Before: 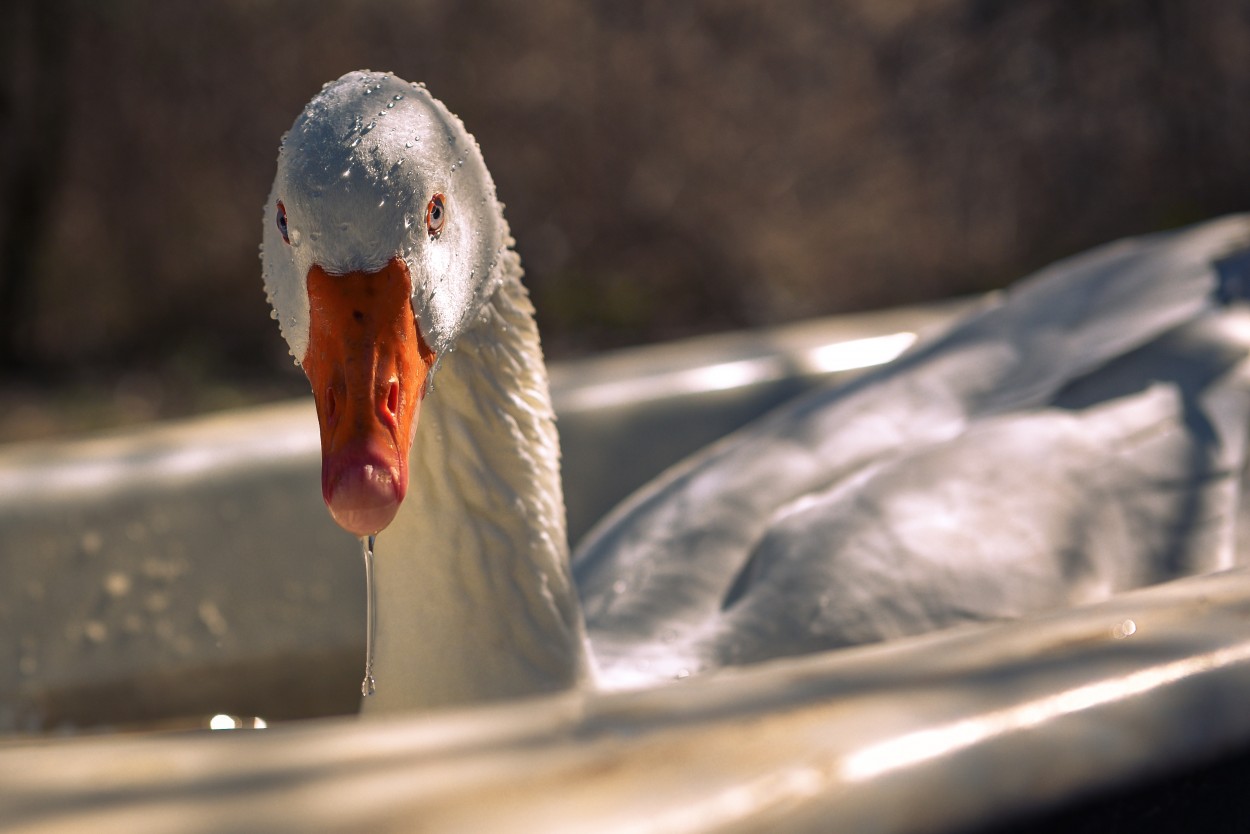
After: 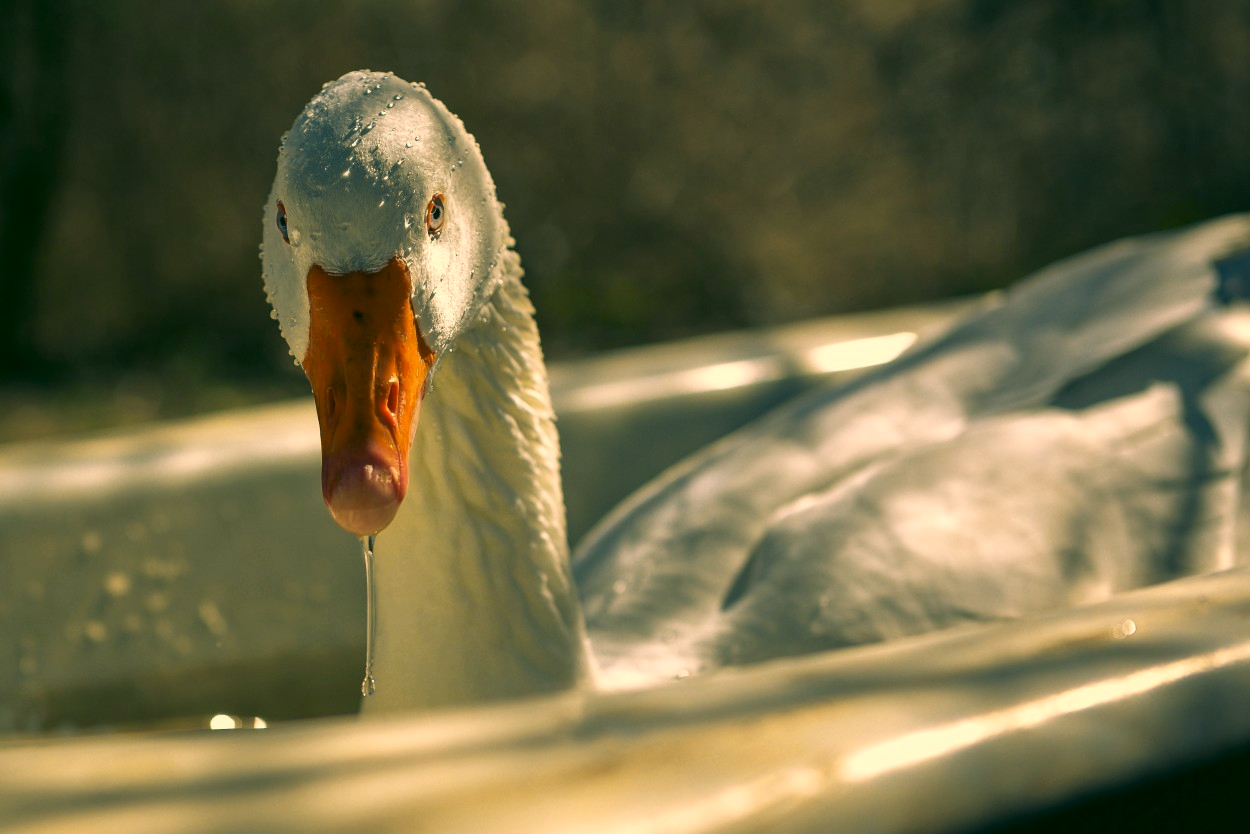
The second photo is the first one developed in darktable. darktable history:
color correction: highlights a* 5.01, highlights b* 25.06, shadows a* -16.18, shadows b* 3.8
